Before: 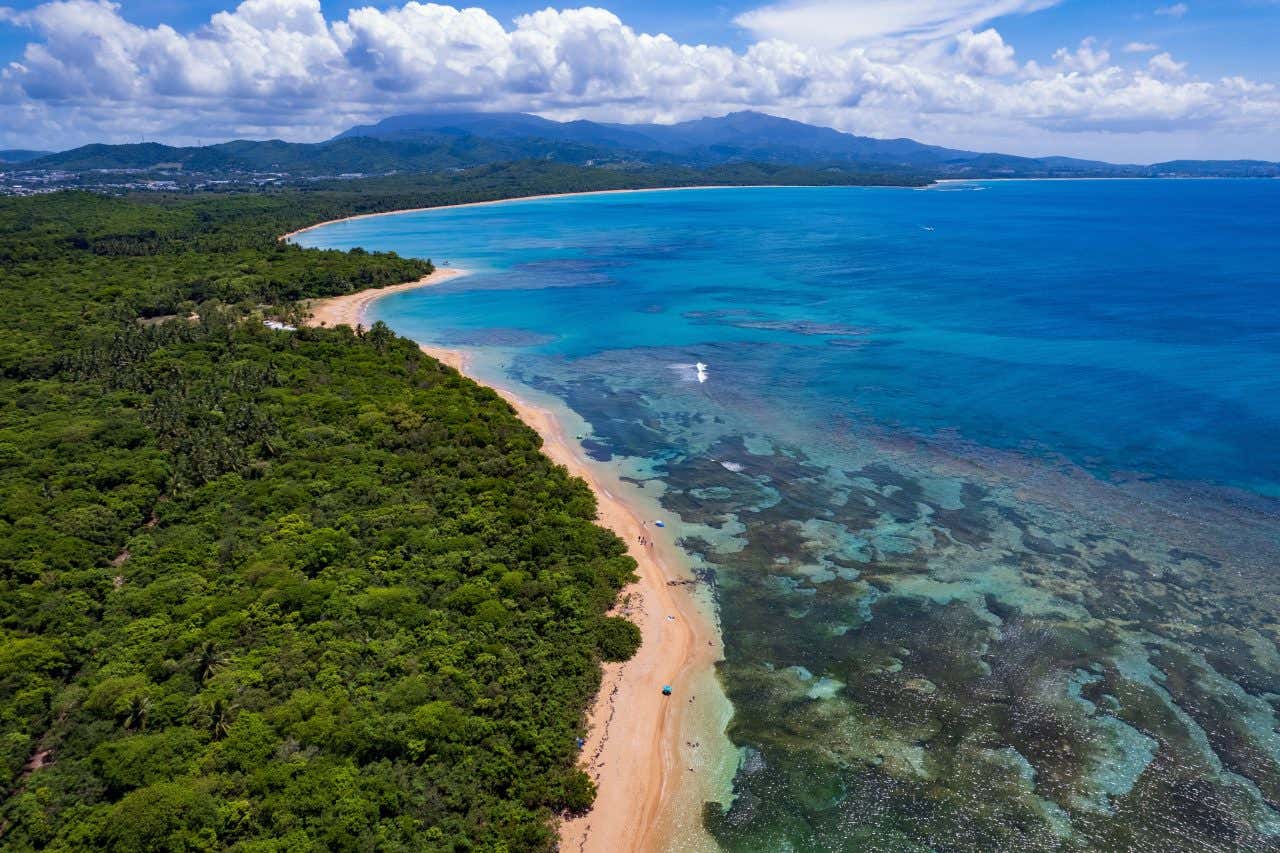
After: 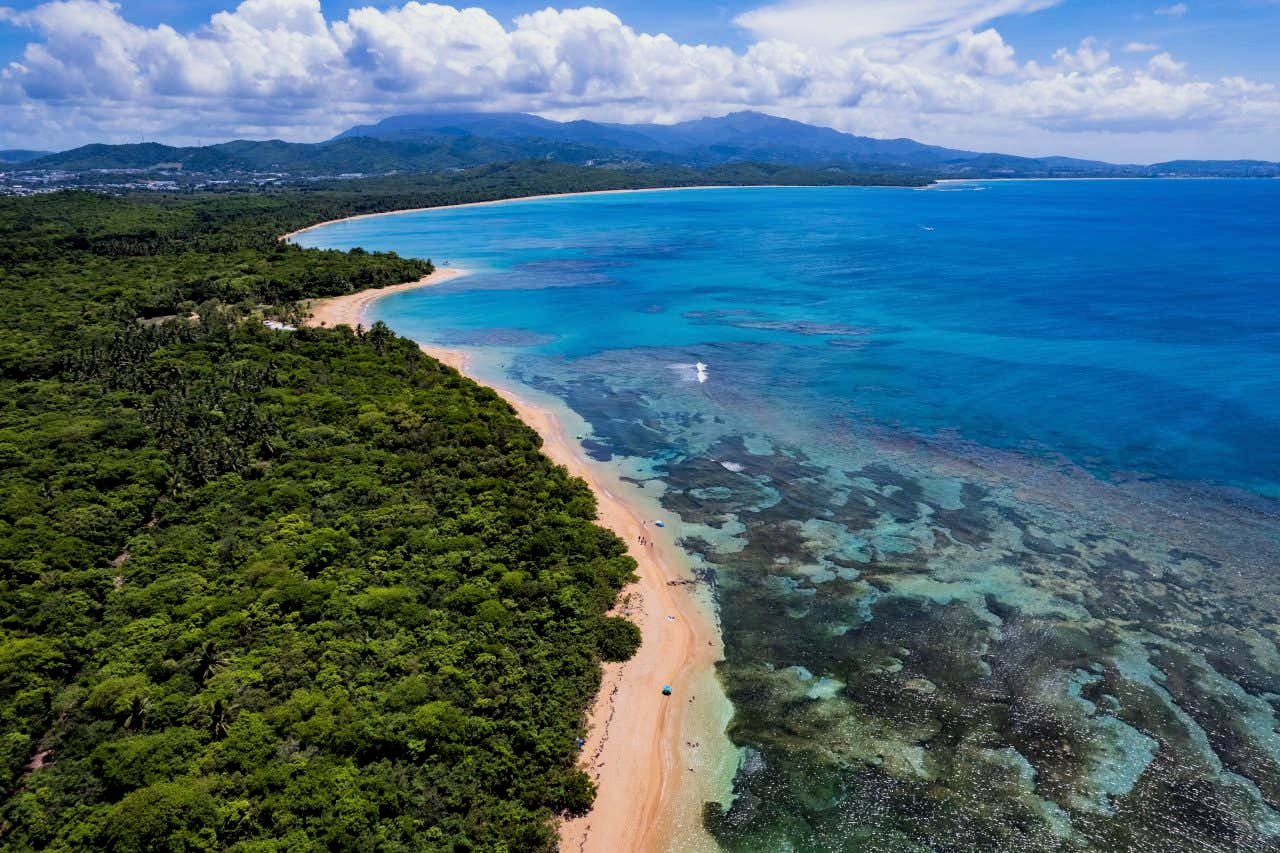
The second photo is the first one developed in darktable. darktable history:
filmic rgb: black relative exposure -11.74 EV, white relative exposure 5.46 EV, hardness 4.5, latitude 49.21%, contrast 1.143
exposure: exposure 0.128 EV, compensate highlight preservation false
